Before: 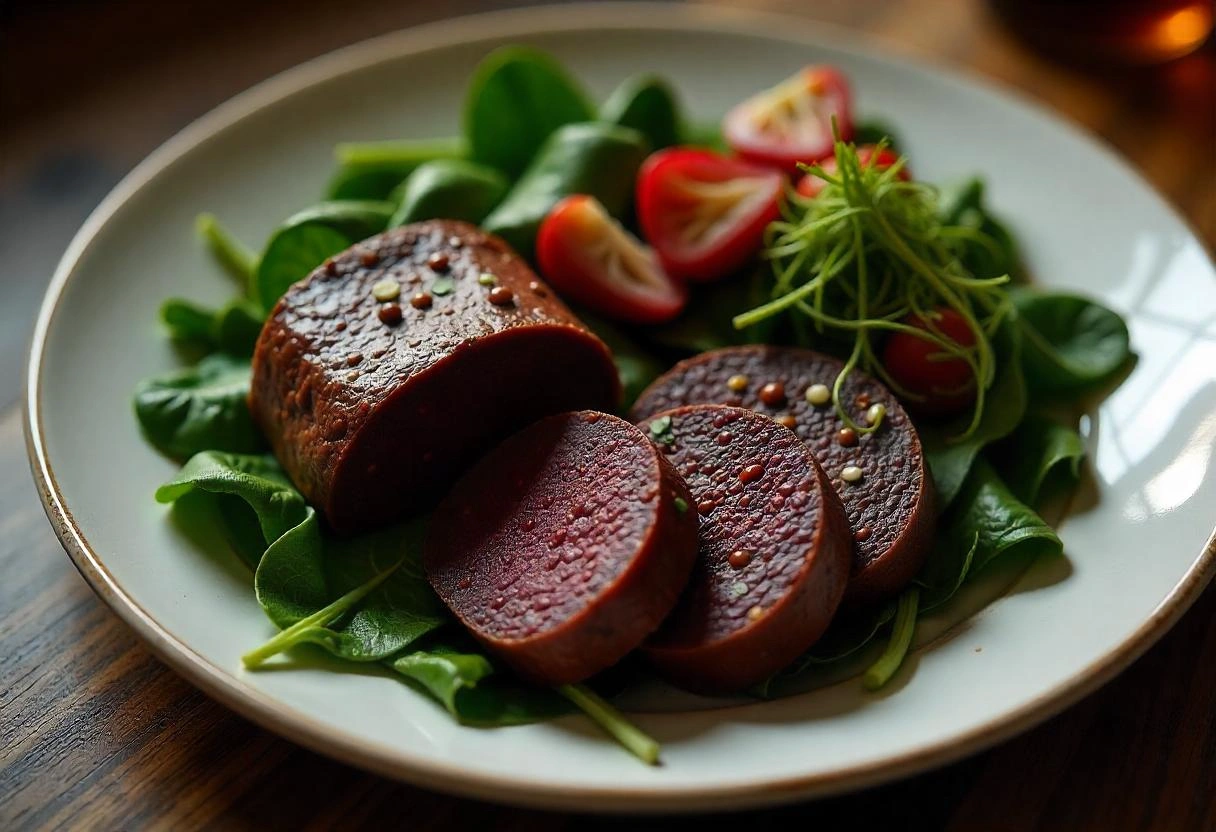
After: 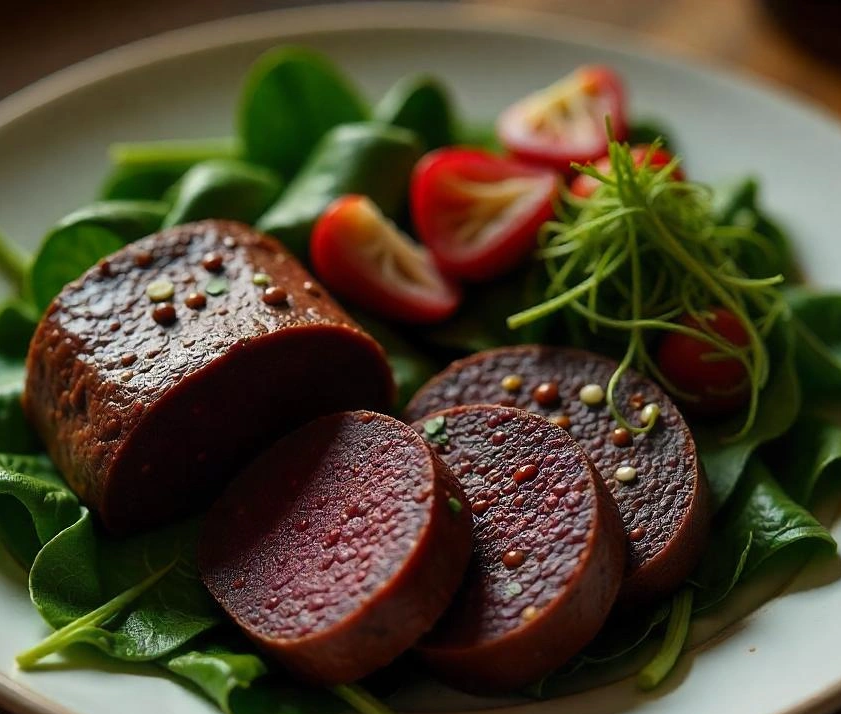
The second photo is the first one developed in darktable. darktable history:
crop: left 18.633%, right 12.146%, bottom 14.166%
exposure: exposure 0.022 EV, compensate exposure bias true, compensate highlight preservation false
